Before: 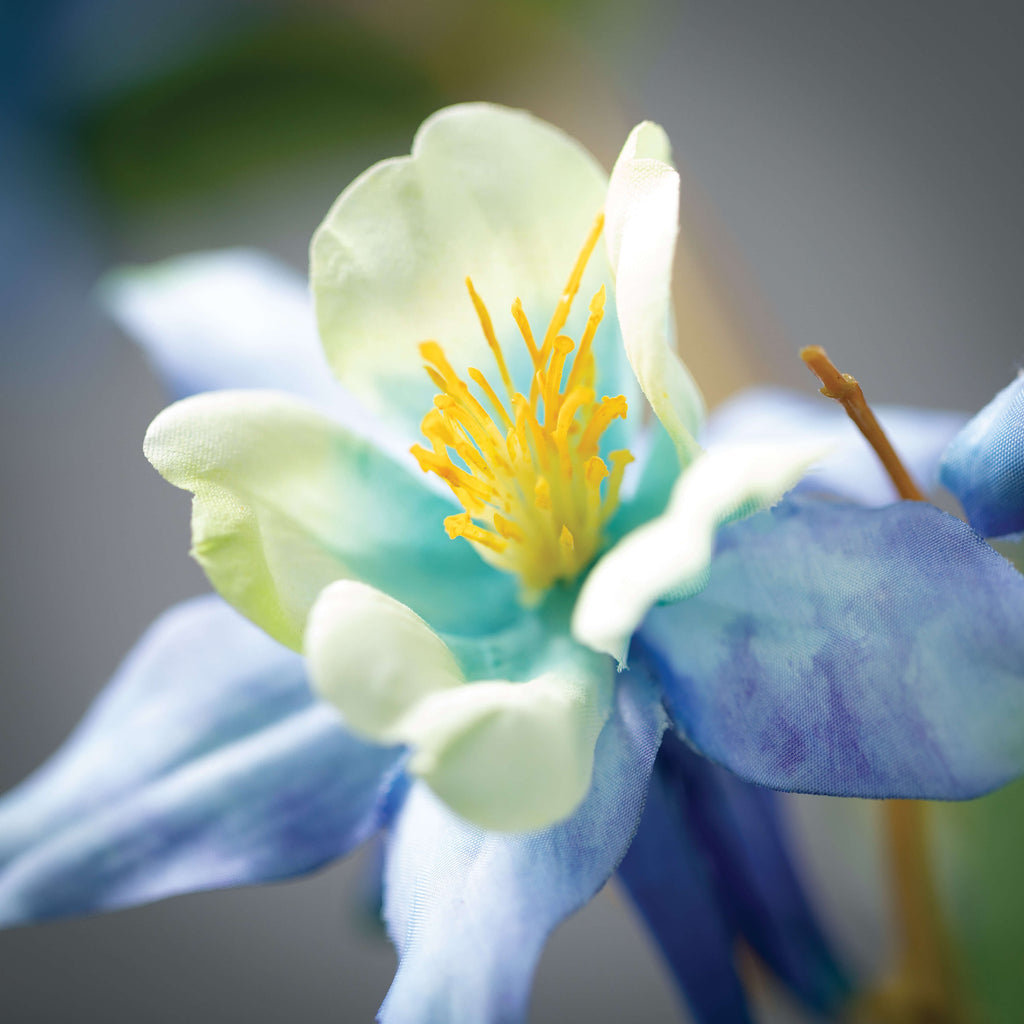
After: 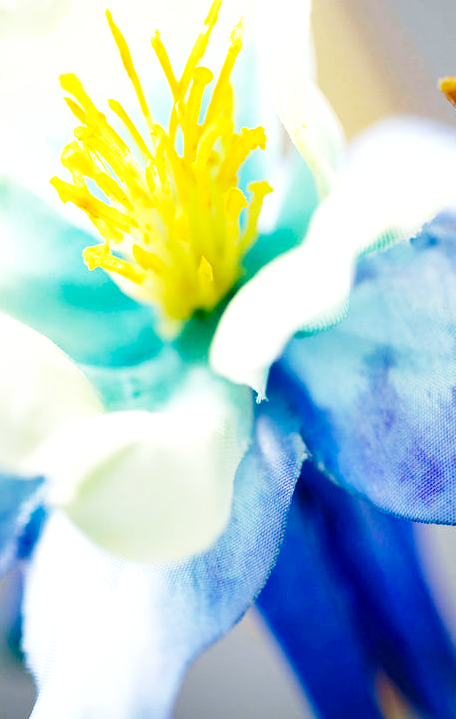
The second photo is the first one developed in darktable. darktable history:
exposure: black level correction 0.001, exposure 0.5 EV, compensate exposure bias true, compensate highlight preservation false
base curve: curves: ch0 [(0, 0) (0.028, 0.03) (0.121, 0.232) (0.46, 0.748) (0.859, 0.968) (1, 1)], preserve colors none
shadows and highlights: soften with gaussian
color balance rgb: shadows lift › chroma 2.017%, shadows lift › hue 250.02°, perceptual saturation grading › global saturation 46.095%, perceptual saturation grading › highlights -50.402%, perceptual saturation grading › shadows 30.48%, global vibrance 14.27%
crop: left 35.255%, top 26.299%, right 20.169%, bottom 3.422%
